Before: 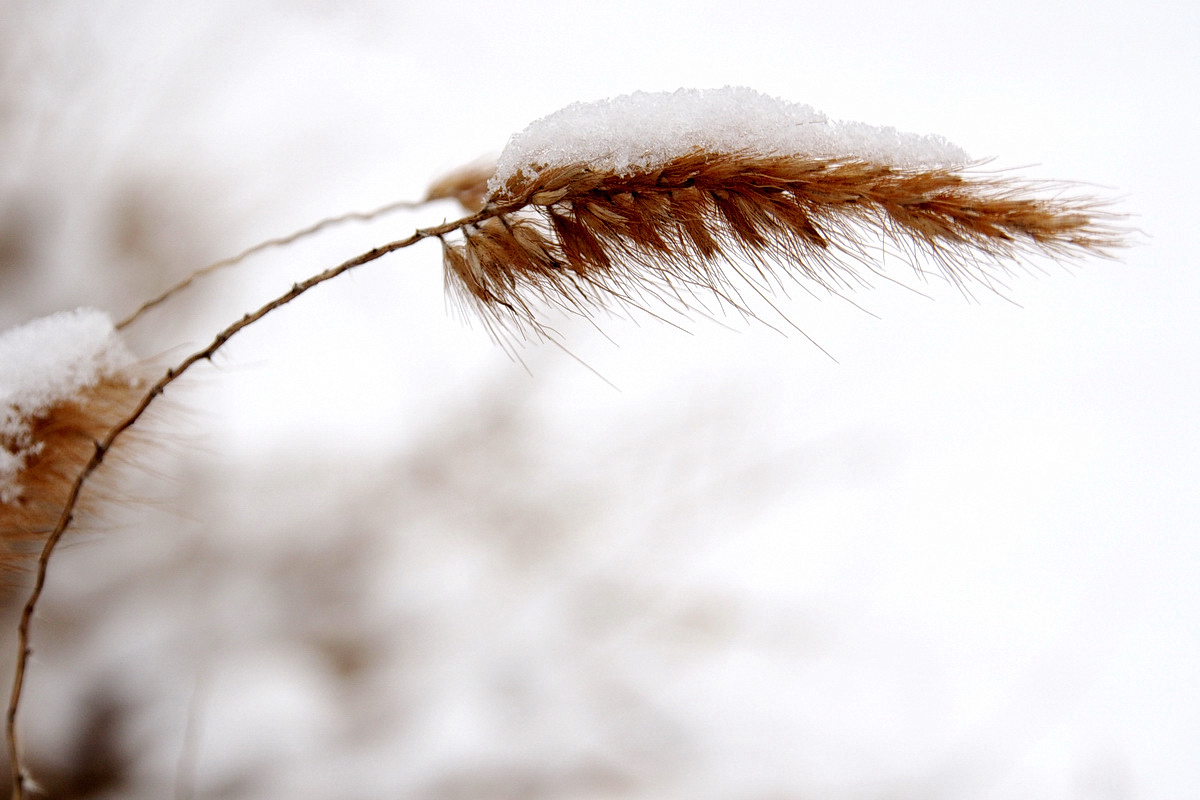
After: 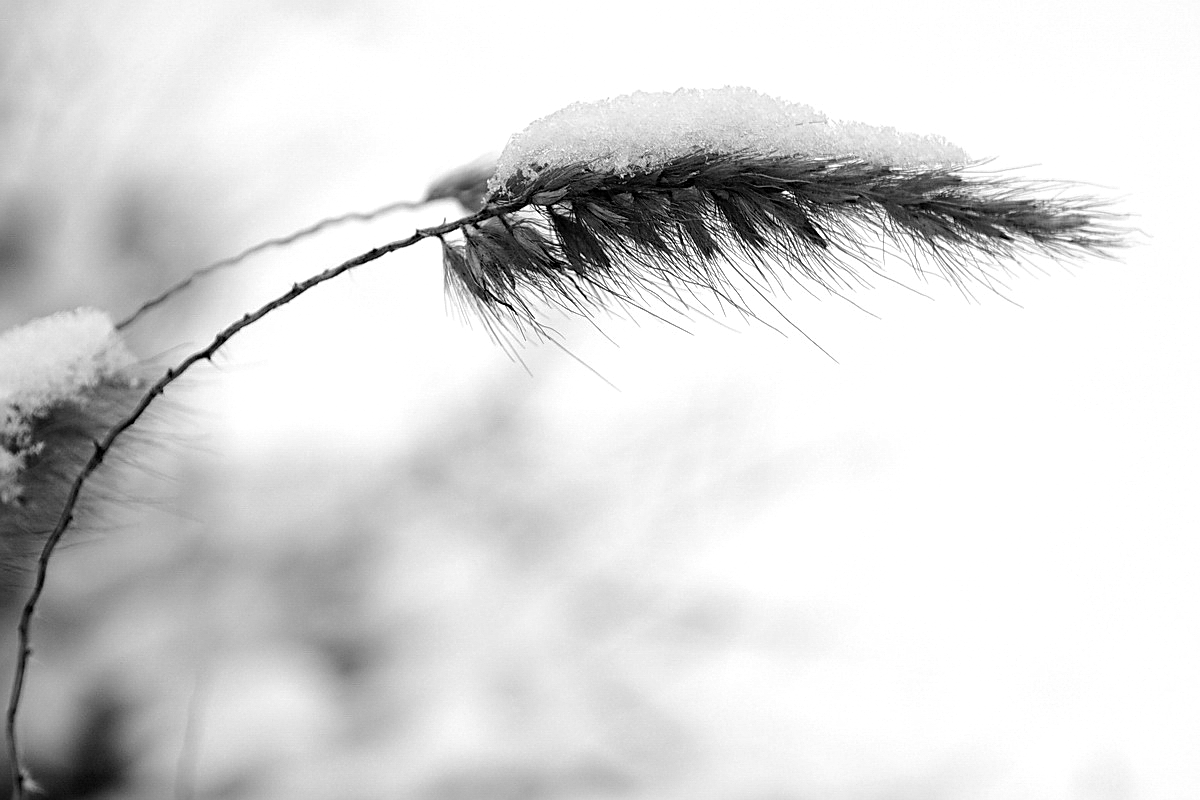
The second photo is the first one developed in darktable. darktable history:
color calibration: output gray [0.25, 0.35, 0.4, 0], x 0.383, y 0.372, temperature 3905.17 K
sharpen: on, module defaults
